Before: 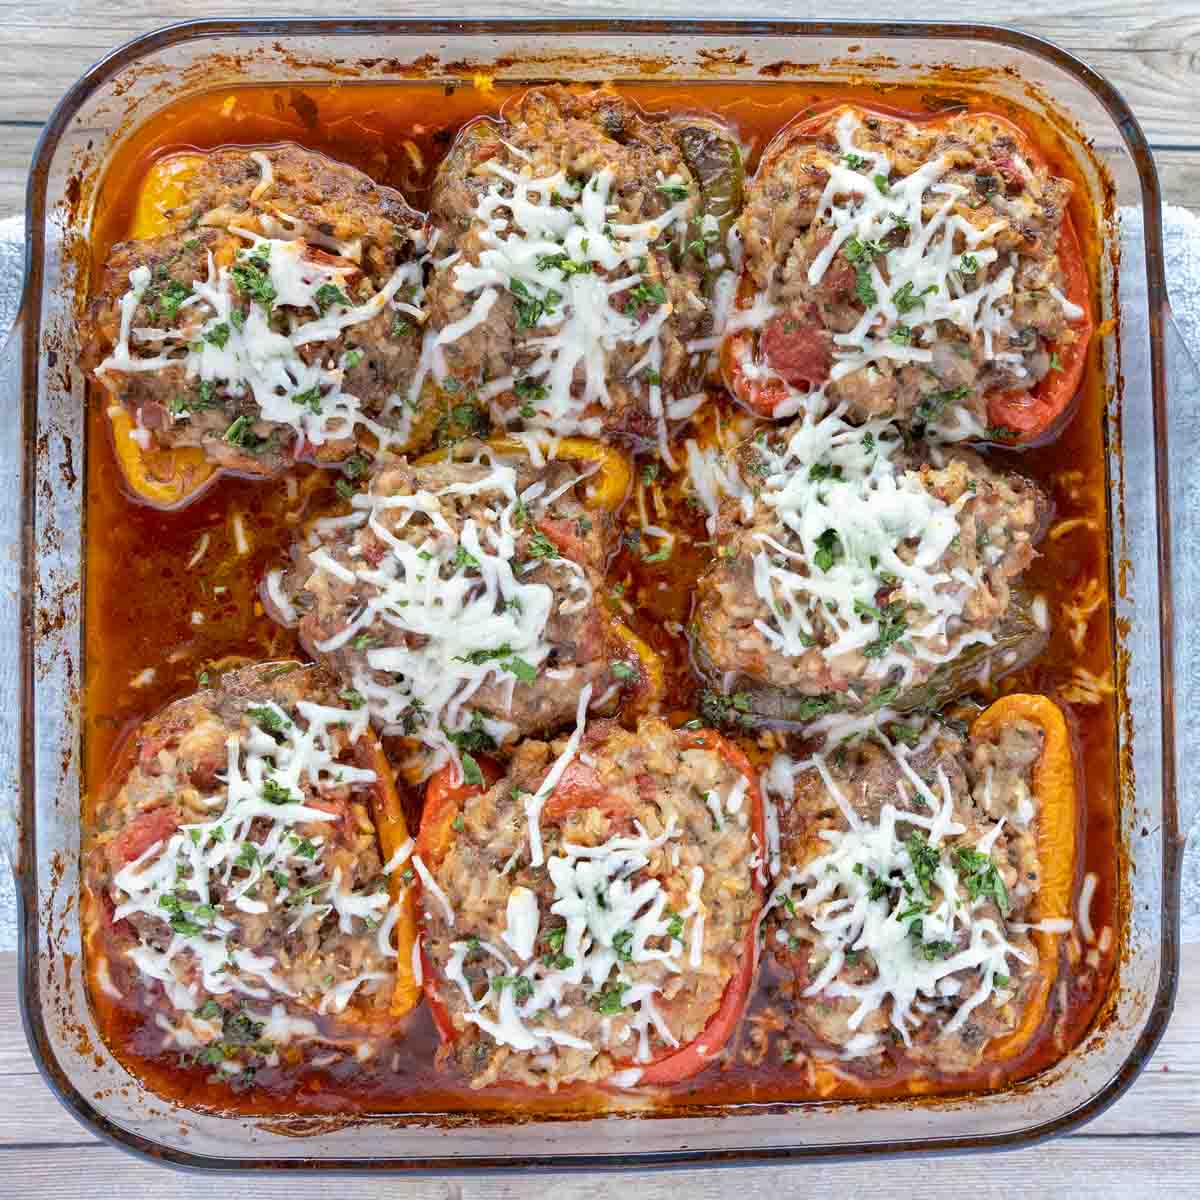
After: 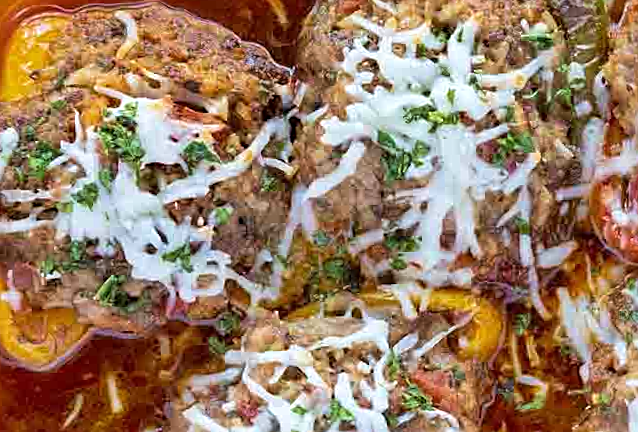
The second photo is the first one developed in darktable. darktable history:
exposure: compensate exposure bias true, compensate highlight preservation false
white balance: red 0.967, blue 1.049
rotate and perspective: rotation -1.42°, crop left 0.016, crop right 0.984, crop top 0.035, crop bottom 0.965
velvia: on, module defaults
crop: left 10.121%, top 10.631%, right 36.218%, bottom 51.526%
sharpen: on, module defaults
